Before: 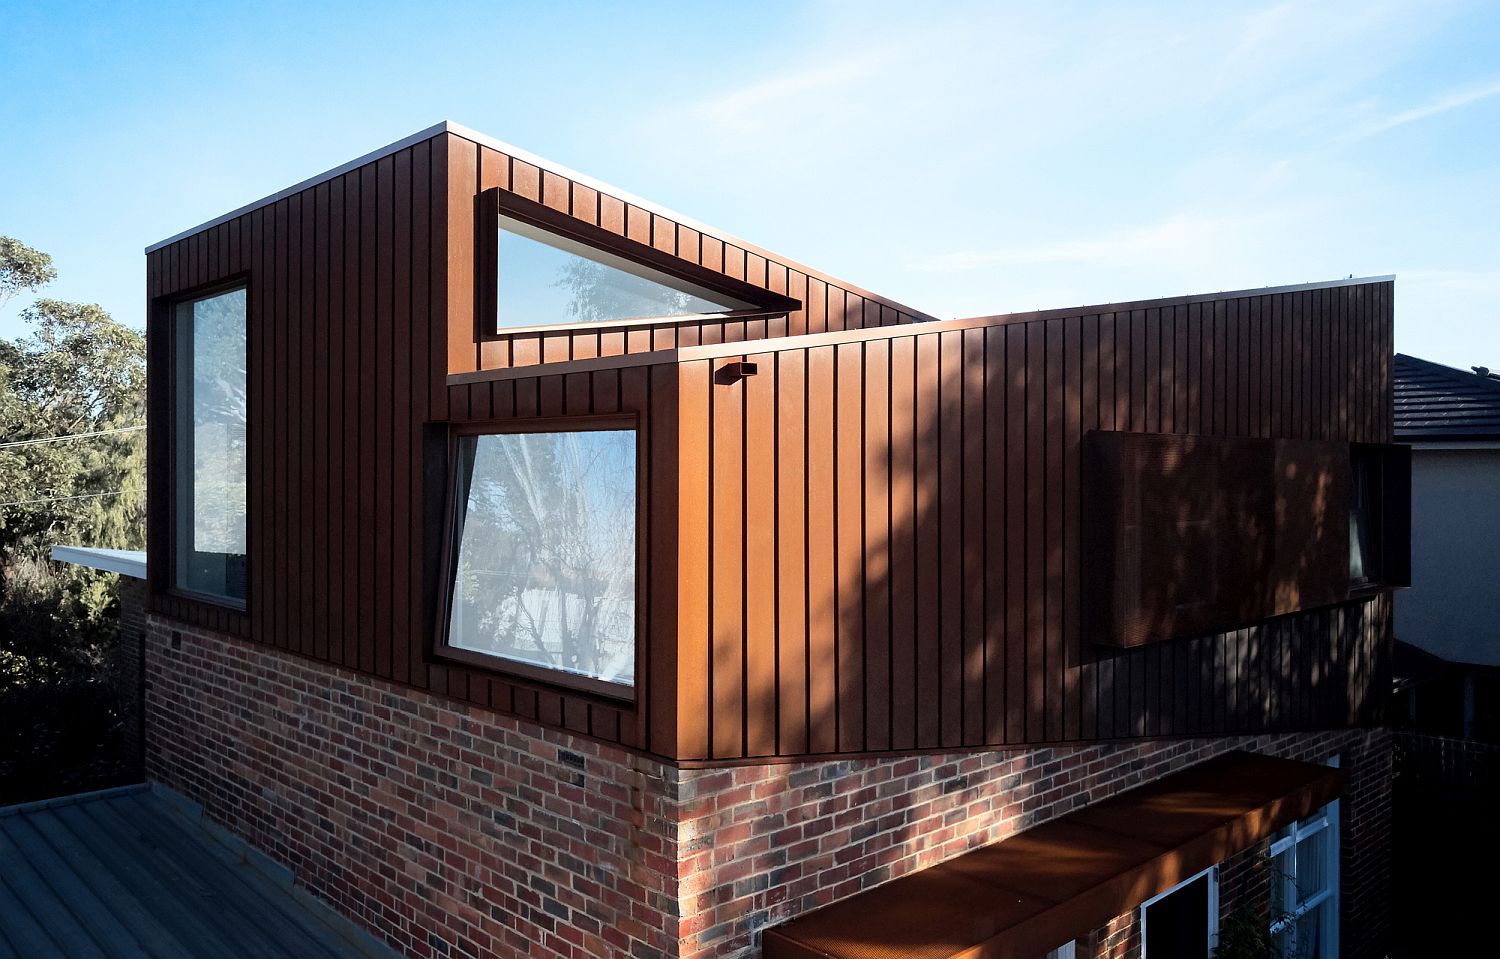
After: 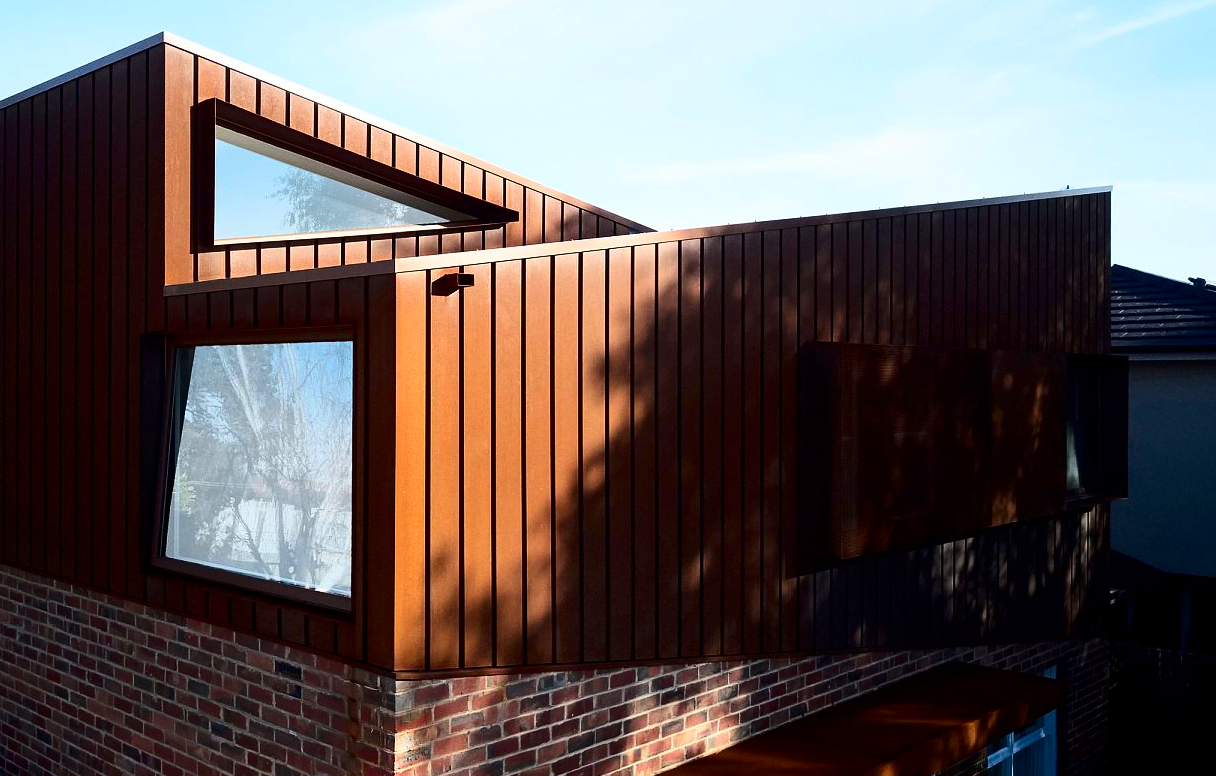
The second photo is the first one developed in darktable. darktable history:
crop: left 18.919%, top 9.354%, right 0.001%, bottom 9.694%
contrast brightness saturation: contrast 0.206, brightness -0.103, saturation 0.211
